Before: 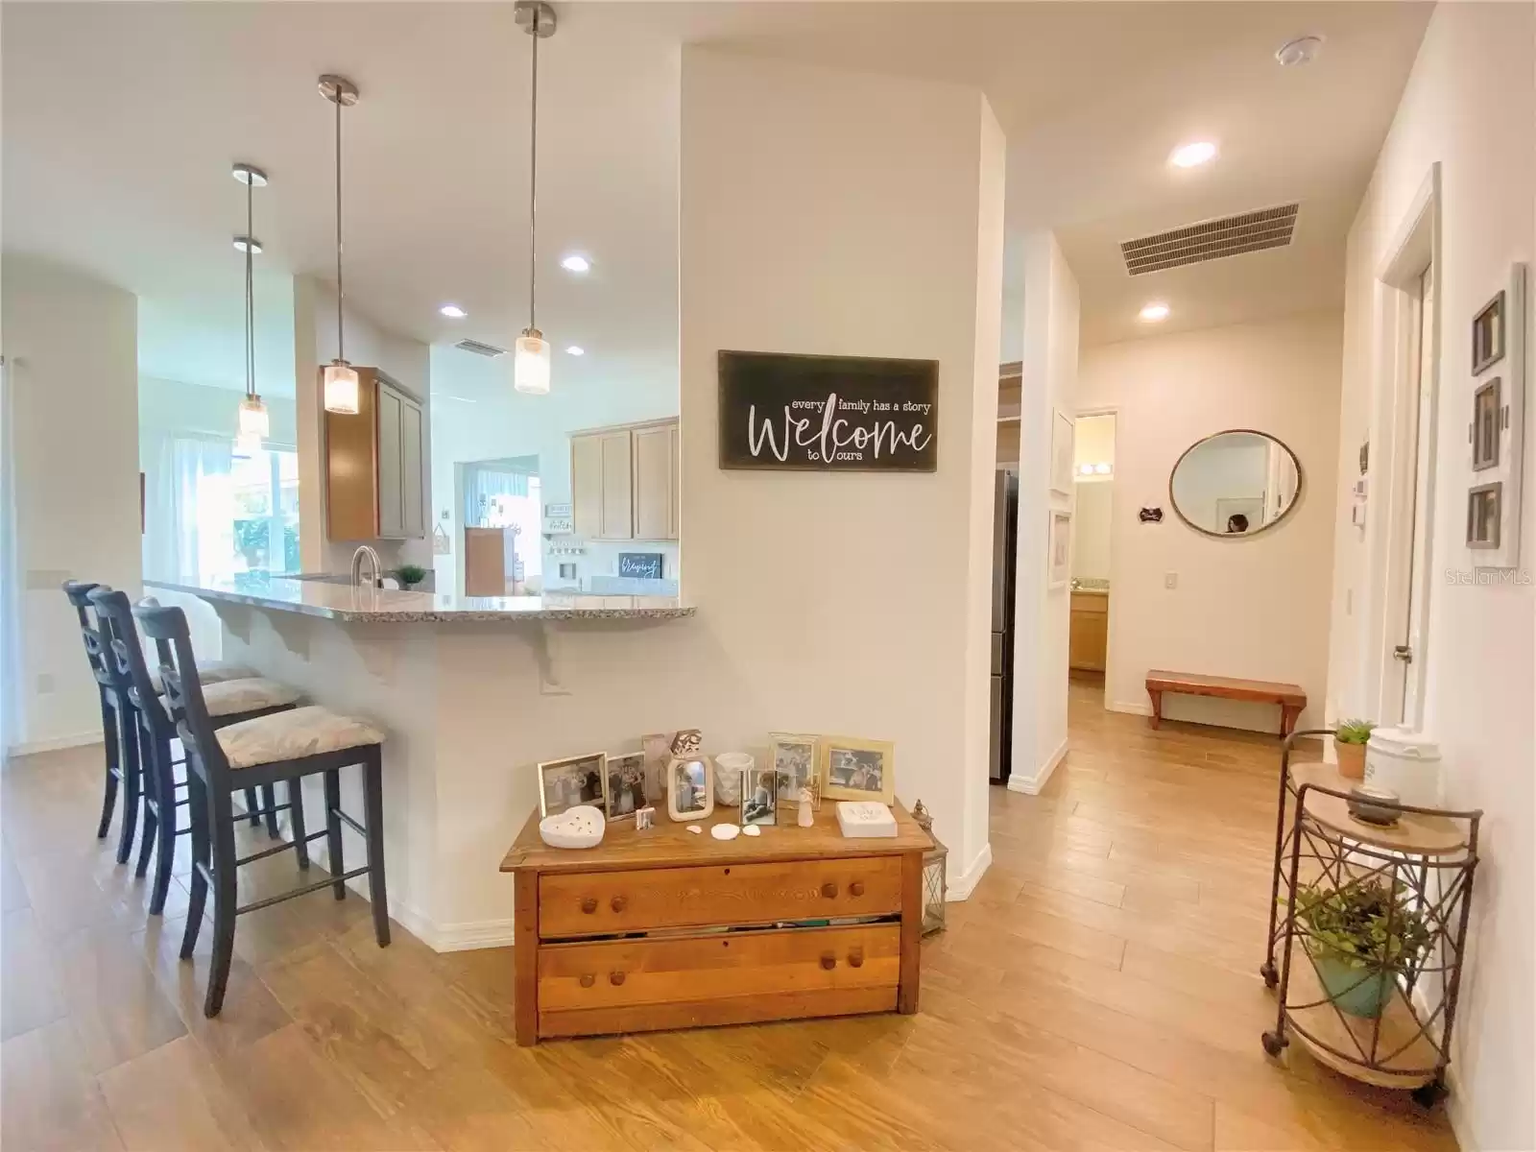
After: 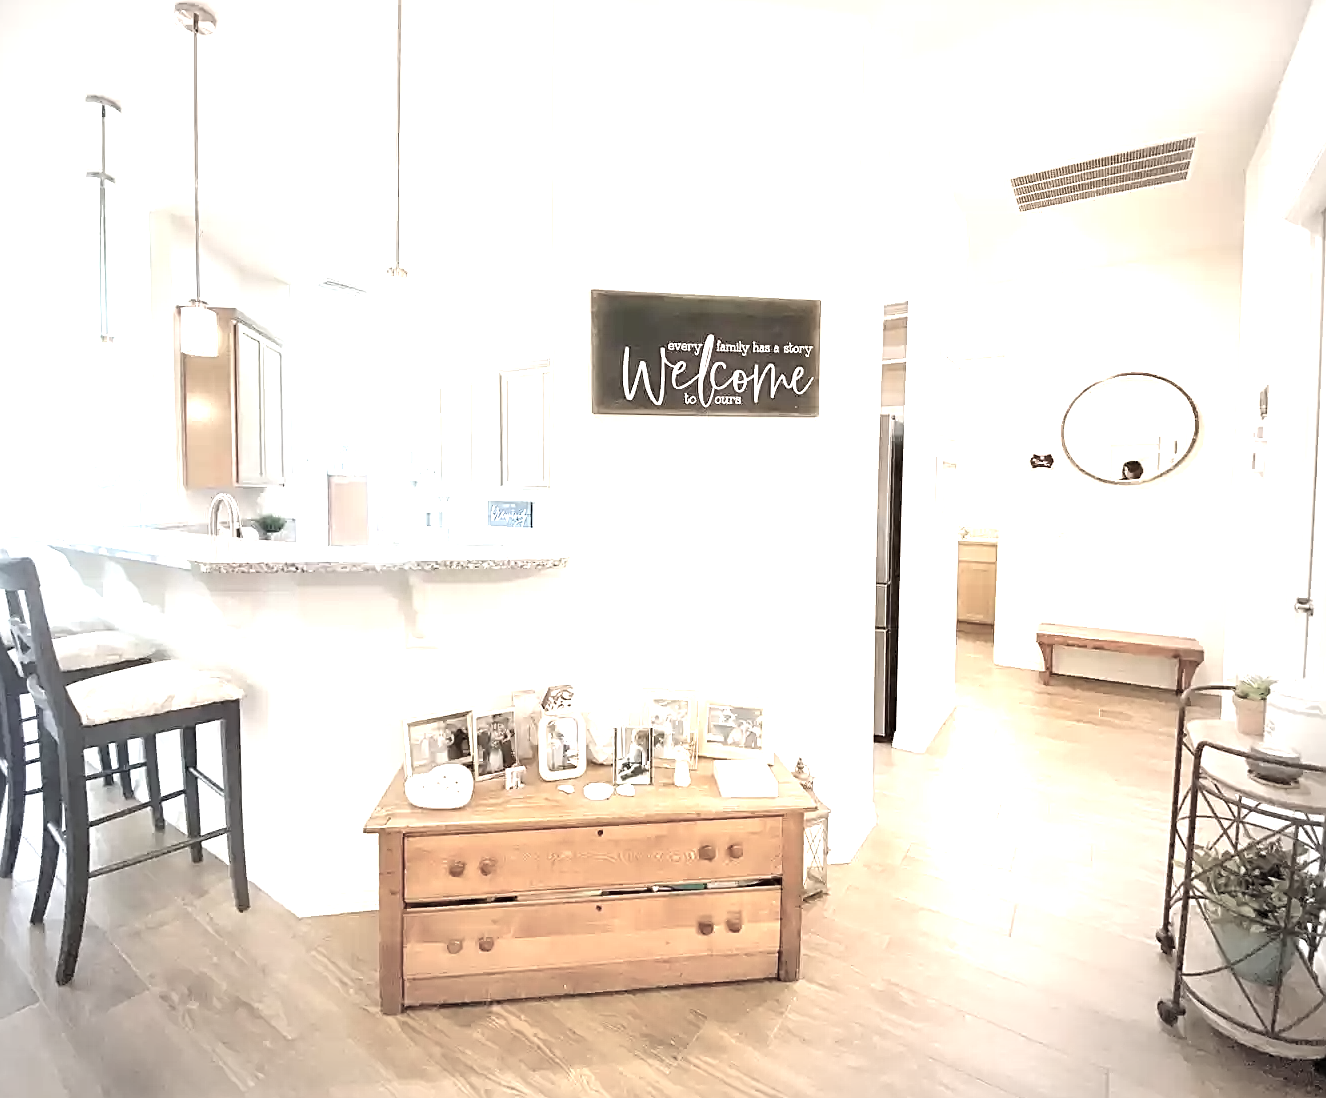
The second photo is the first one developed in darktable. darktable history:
sharpen: on, module defaults
exposure: black level correction 0, exposure 1.673 EV, compensate highlight preservation false
crop: left 9.841%, top 6.272%, right 7.228%, bottom 2.104%
vignetting: brightness -0.517, saturation -0.515, center (-0.064, -0.314)
color balance rgb: perceptual saturation grading › global saturation 0.464%, global vibrance 20%
color correction: highlights b* -0.022, saturation 0.622
contrast brightness saturation: contrast 0.102, saturation -0.362
